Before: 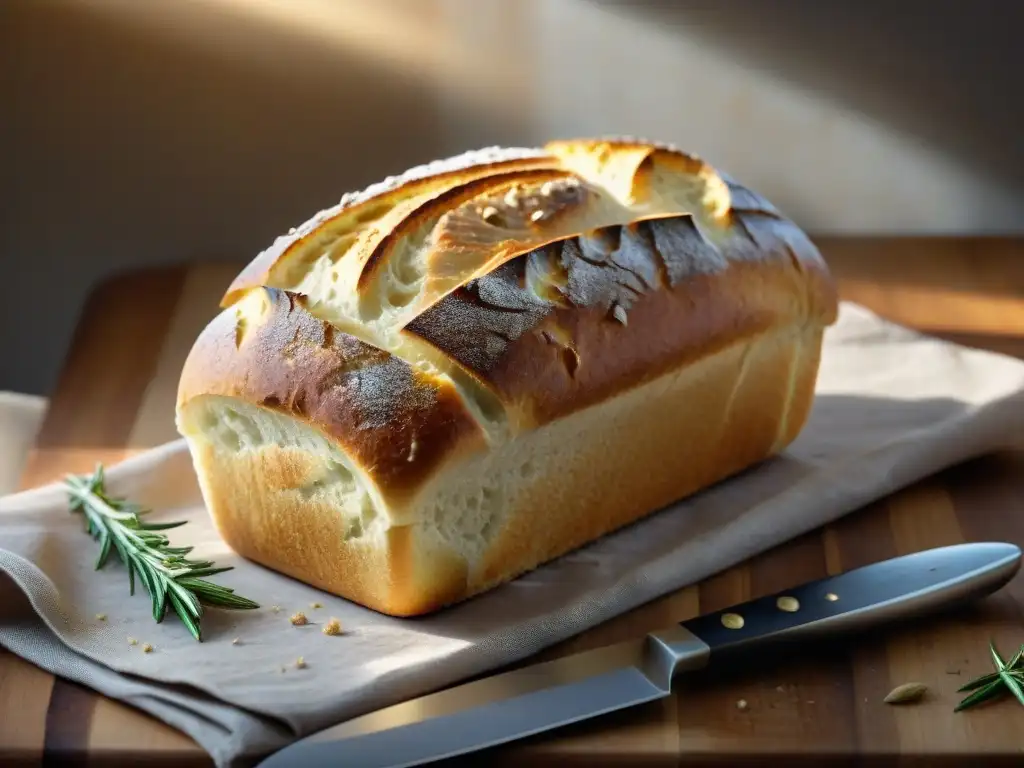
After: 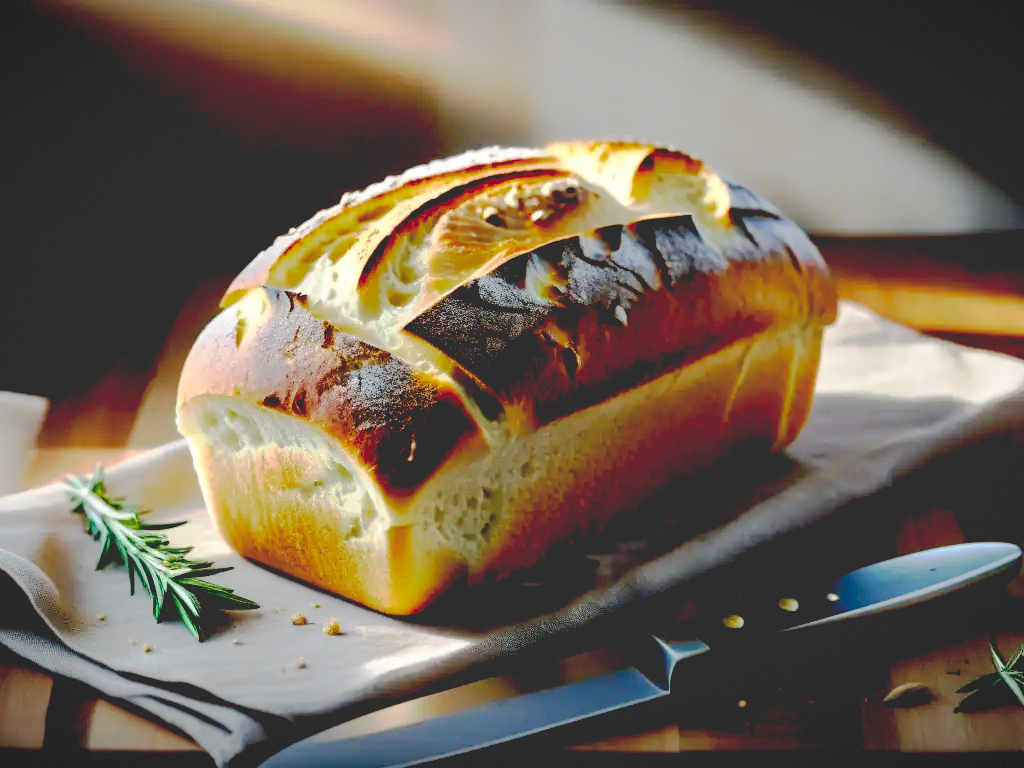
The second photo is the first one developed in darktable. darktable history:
base curve: curves: ch0 [(0.065, 0.026) (0.236, 0.358) (0.53, 0.546) (0.777, 0.841) (0.924, 0.992)], preserve colors none
vignetting: fall-off radius 100.11%, width/height ratio 1.342, dithering 8-bit output
